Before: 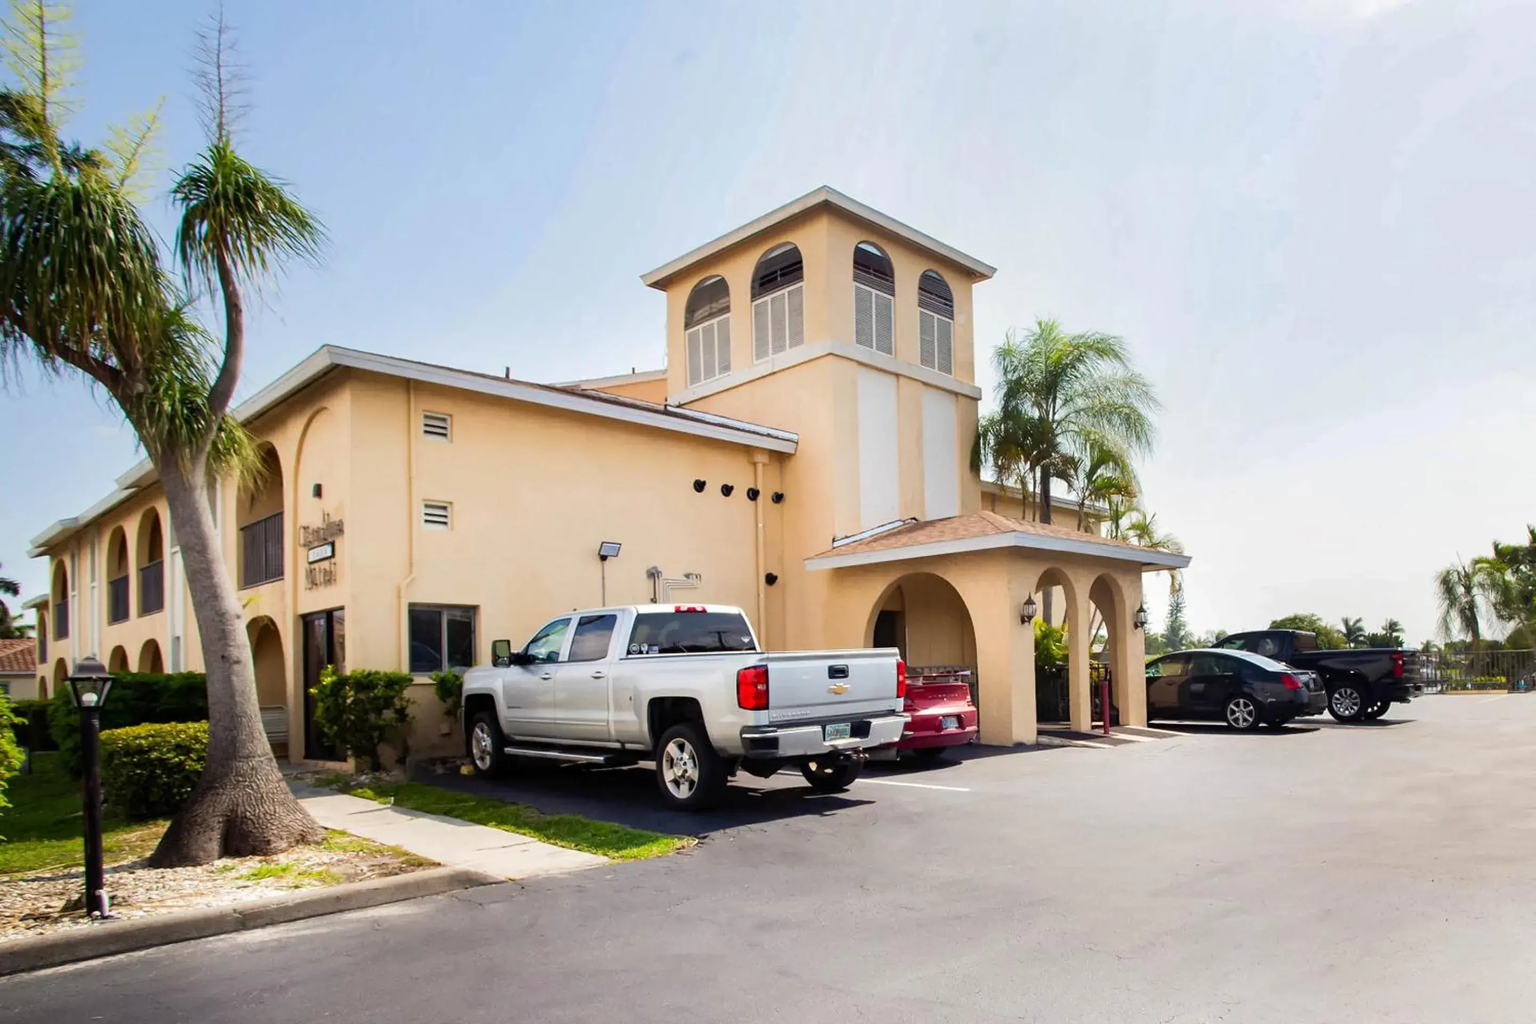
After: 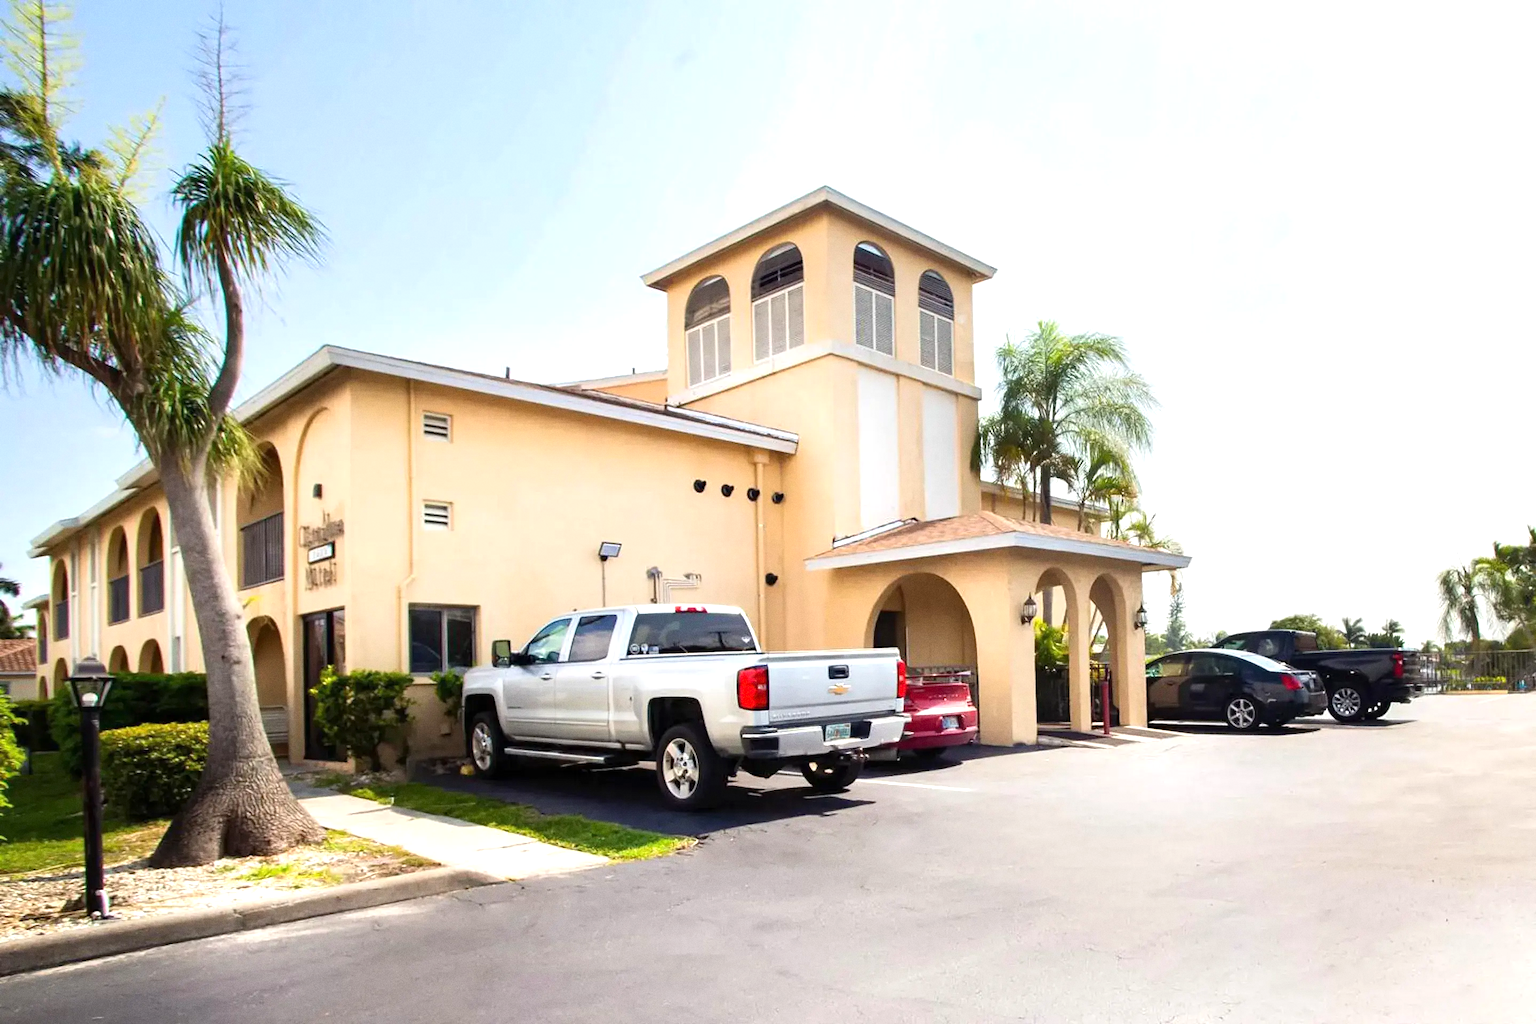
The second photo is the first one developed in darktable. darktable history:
grain: coarseness 0.47 ISO
exposure: exposure 0.574 EV, compensate highlight preservation false
